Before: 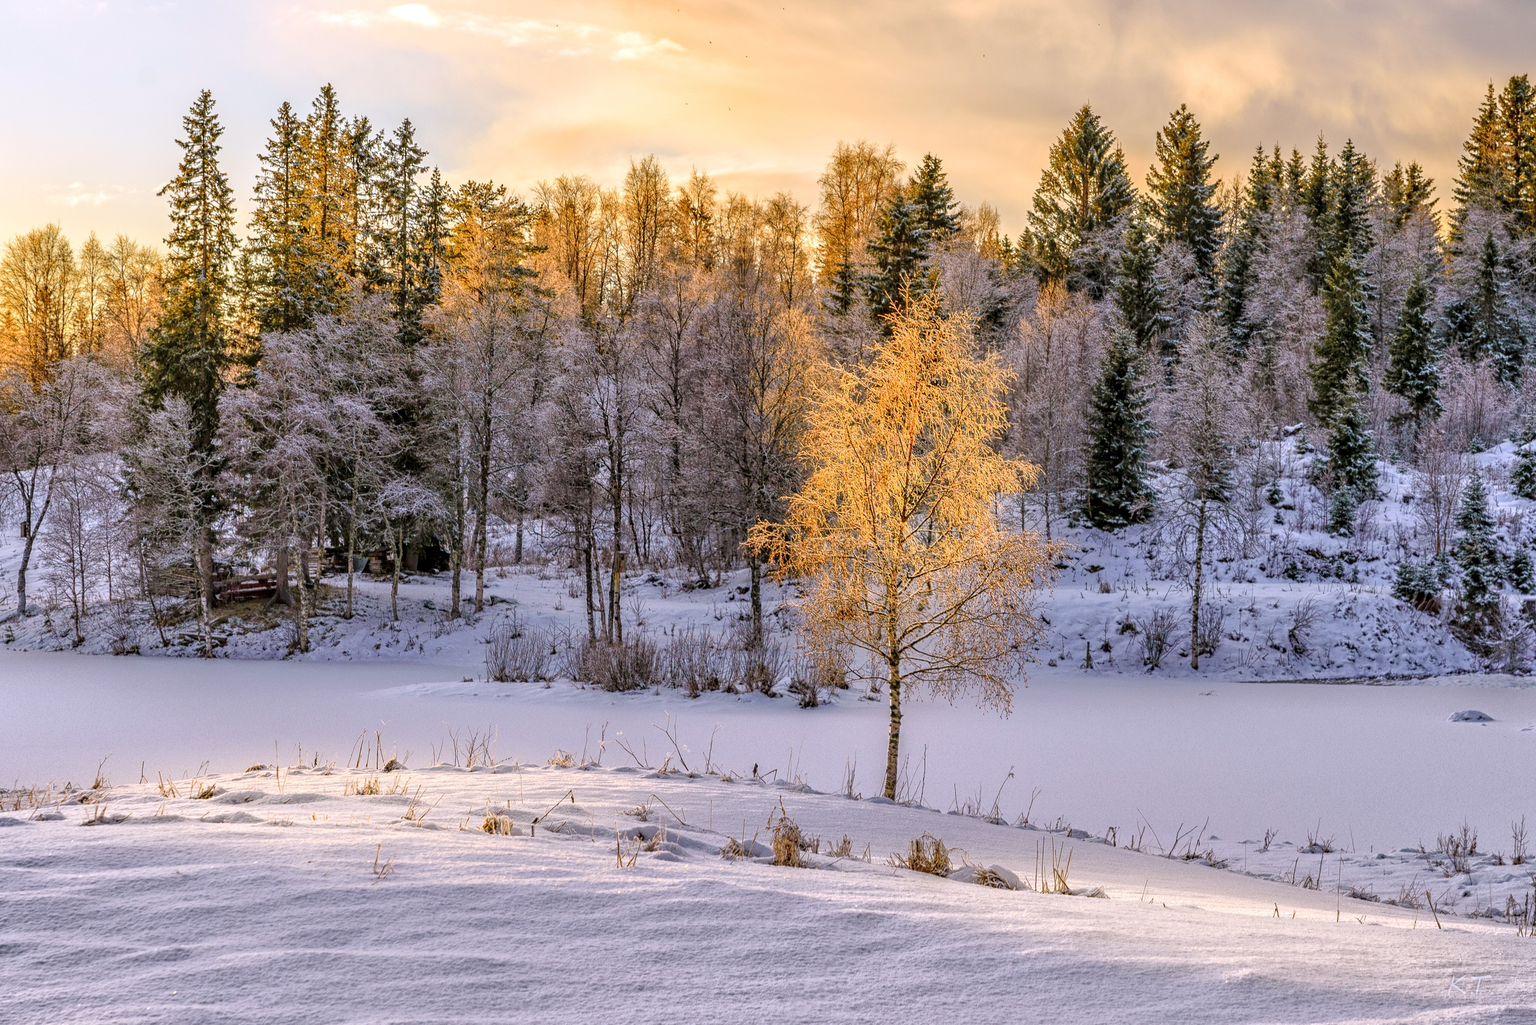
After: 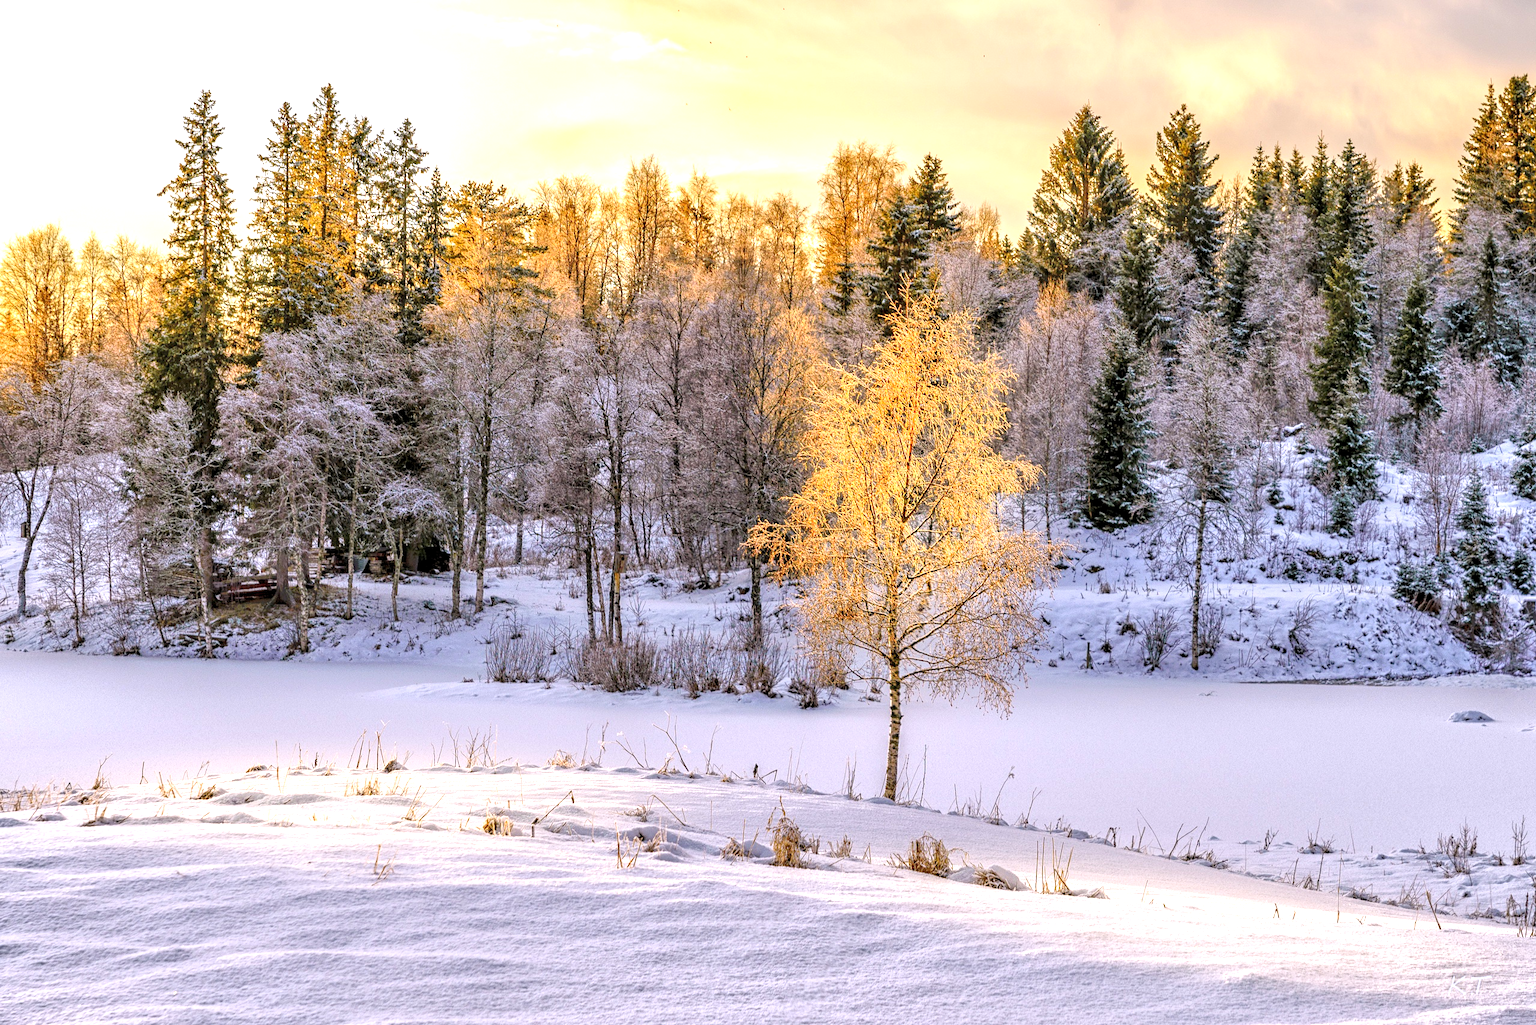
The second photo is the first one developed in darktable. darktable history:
levels: levels [0.018, 0.493, 1]
exposure: exposure 0.649 EV, compensate highlight preservation false
